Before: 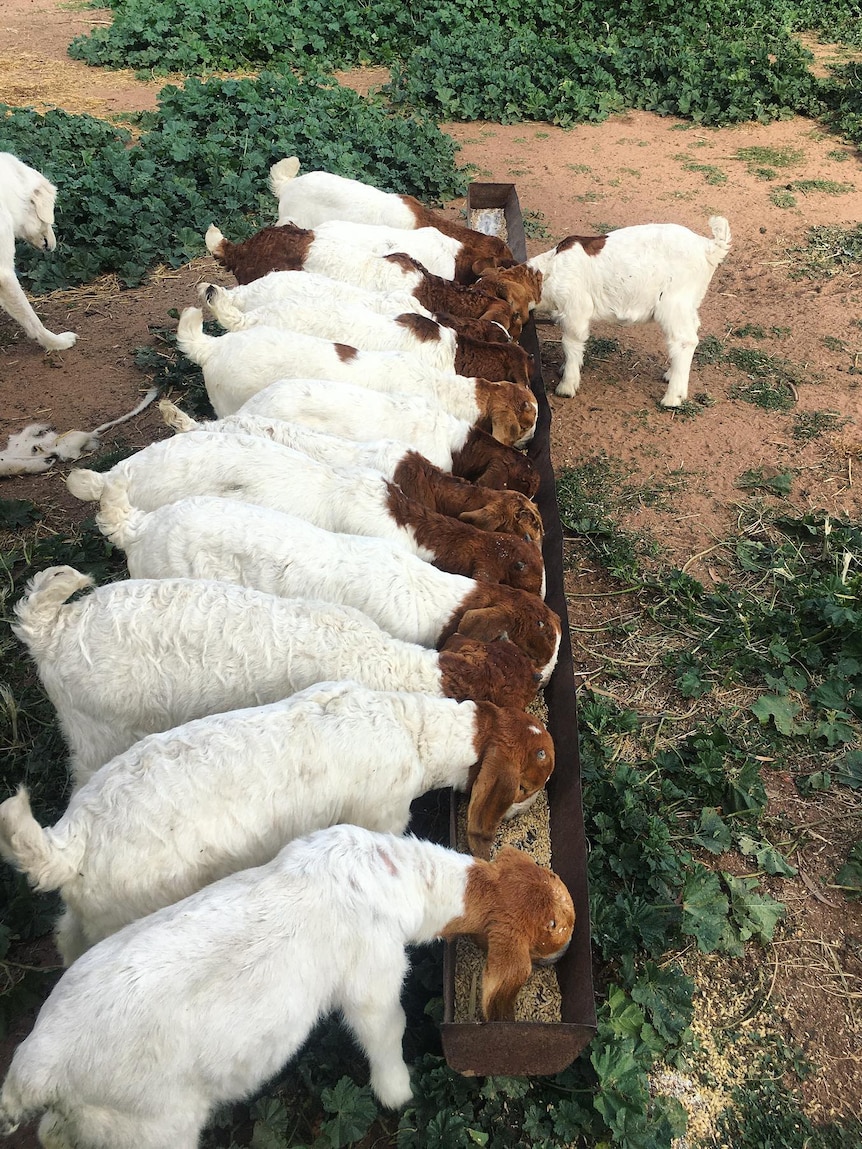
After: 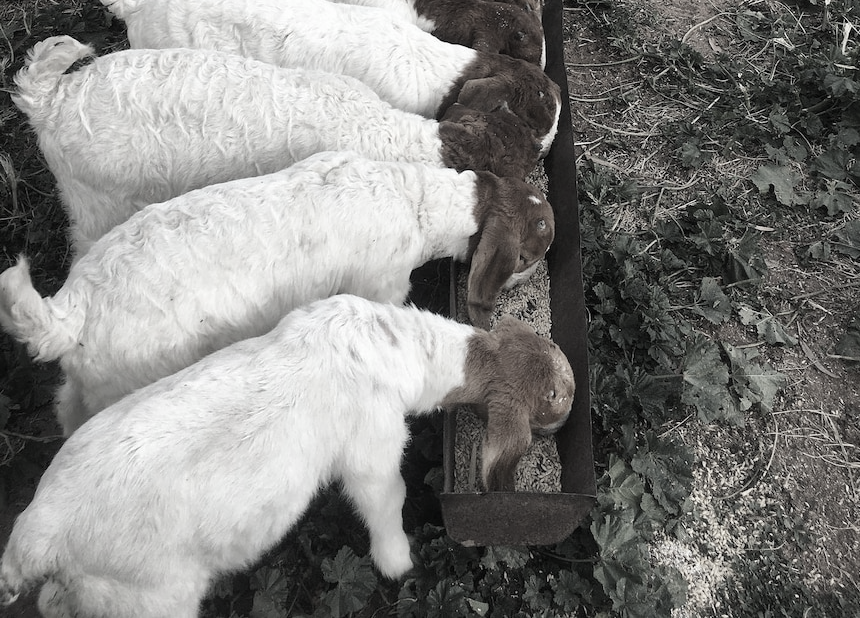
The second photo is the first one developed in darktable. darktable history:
crop and rotate: top 46.168%, right 0.121%
color correction: highlights b* 0.066, saturation 0.162
